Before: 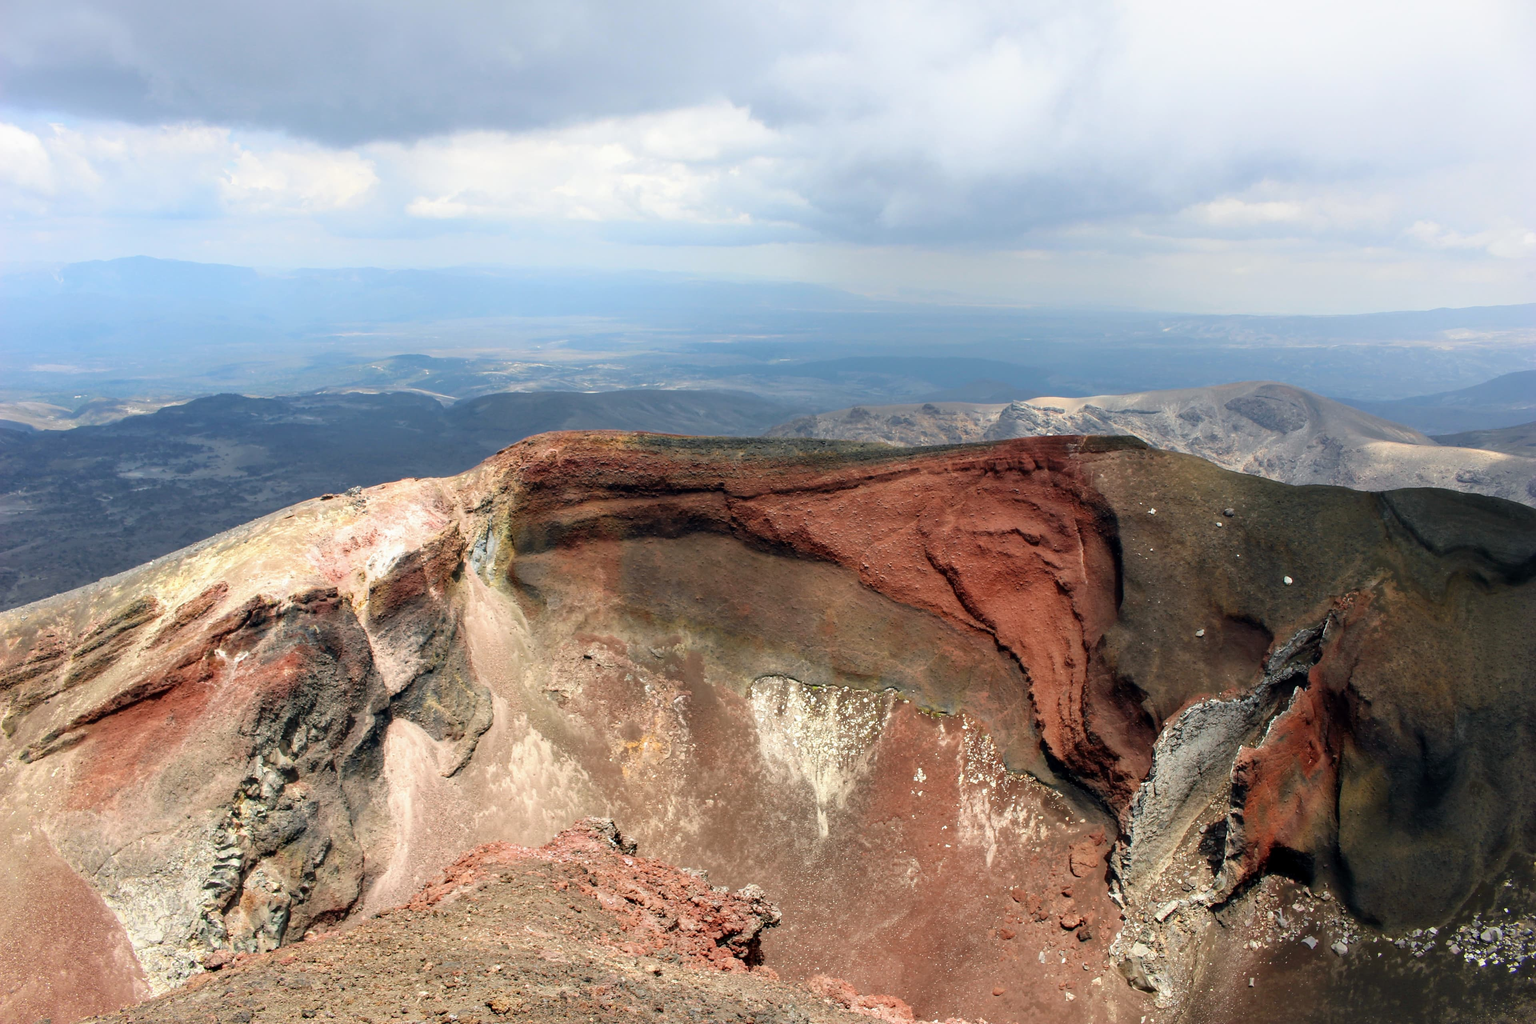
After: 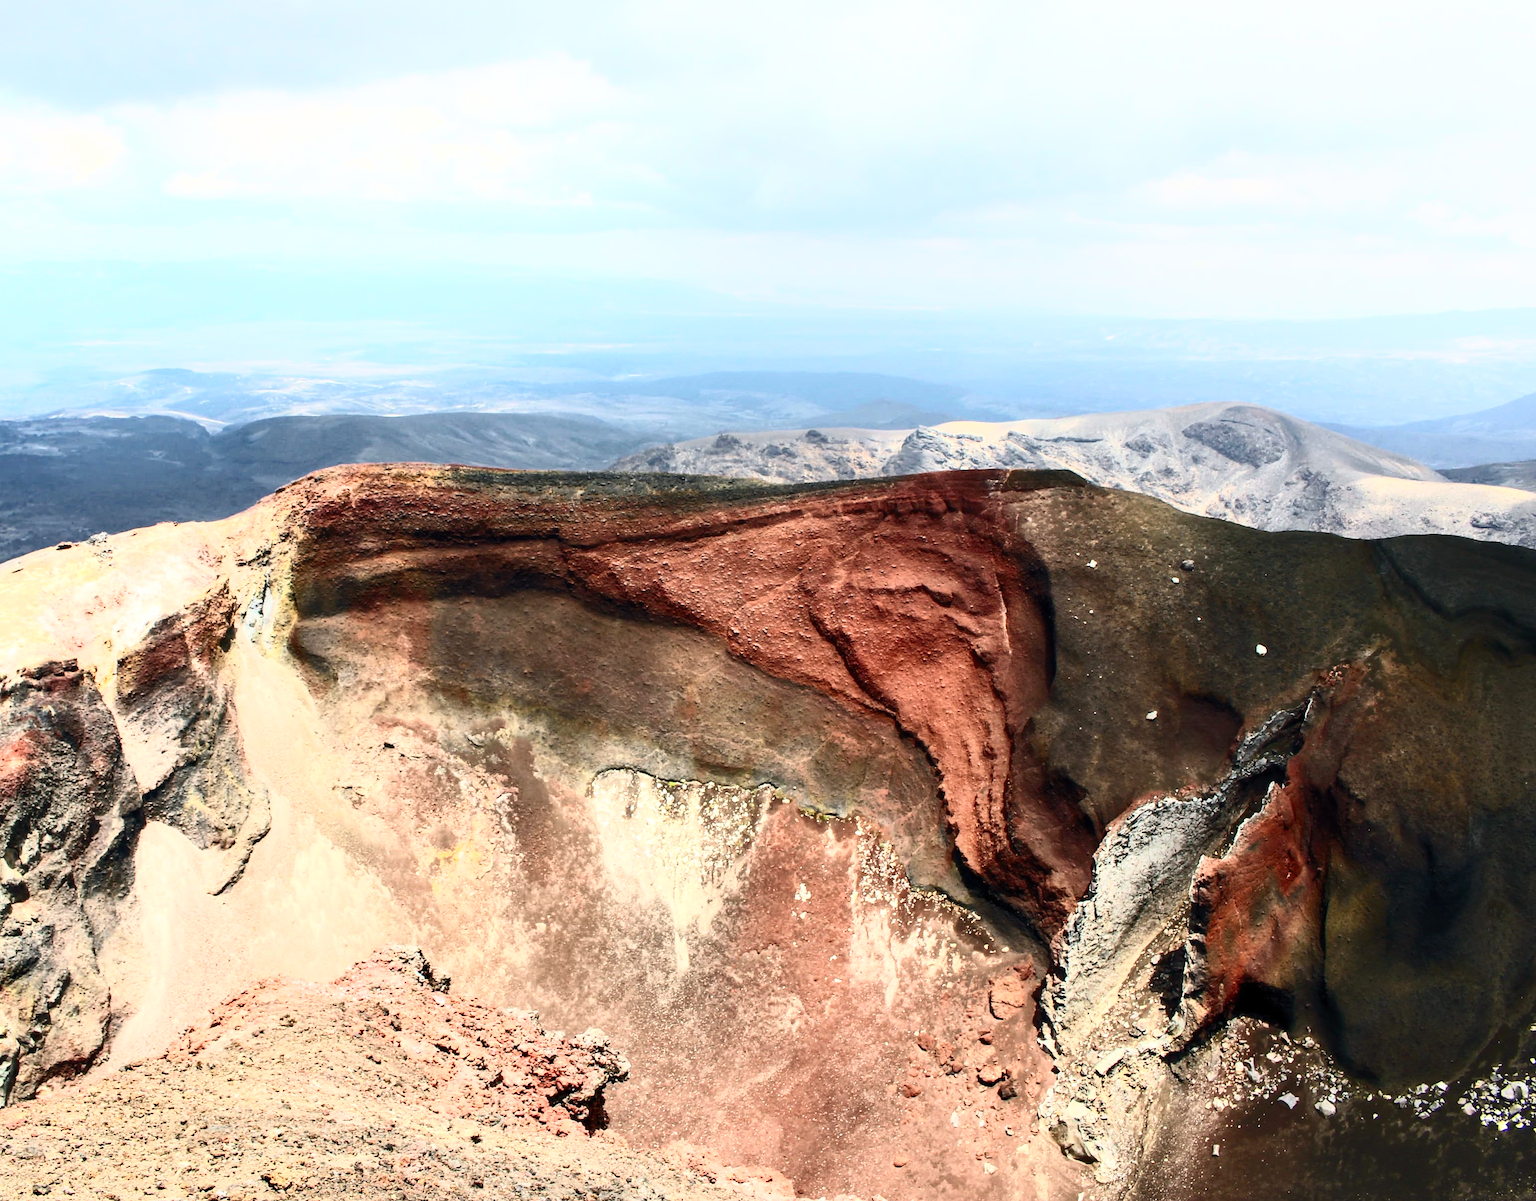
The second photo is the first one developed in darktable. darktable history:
contrast brightness saturation: contrast 0.62, brightness 0.34, saturation 0.14
crop and rotate: left 17.959%, top 5.771%, right 1.742%
